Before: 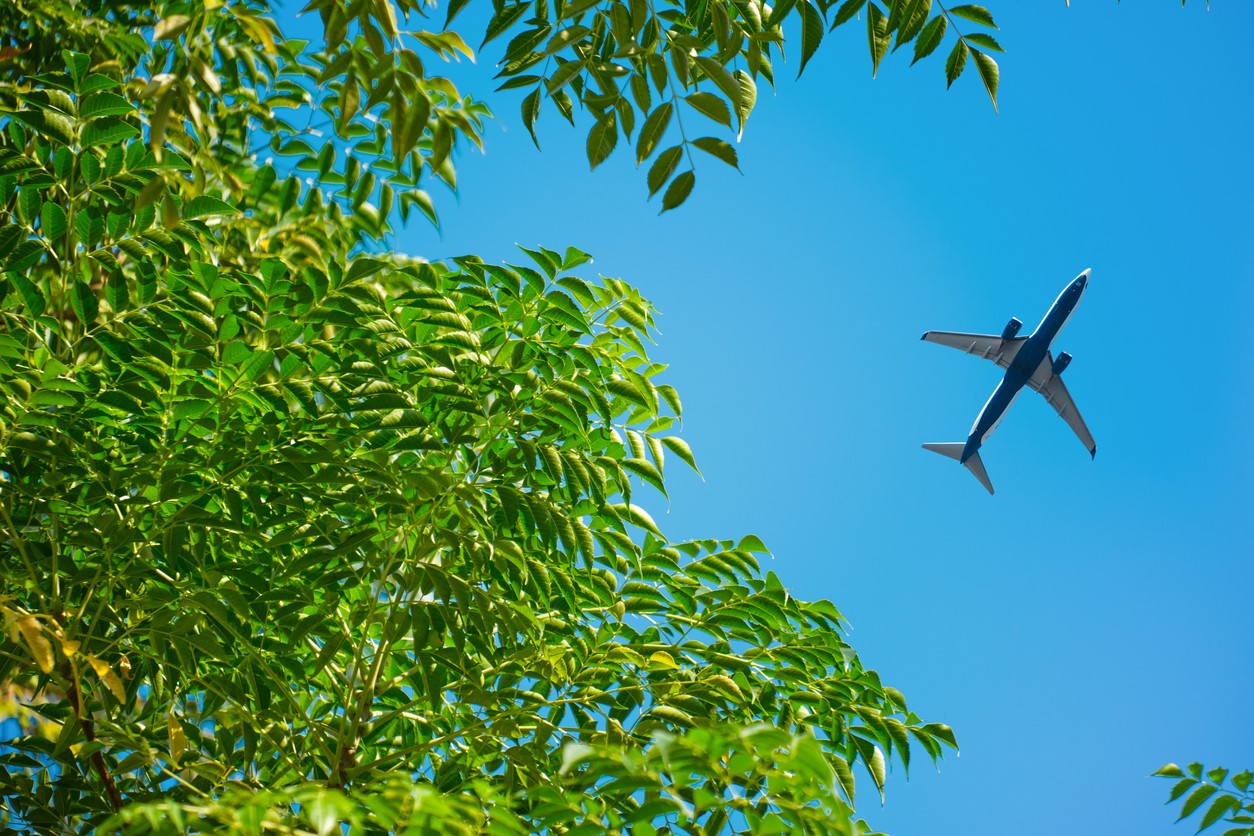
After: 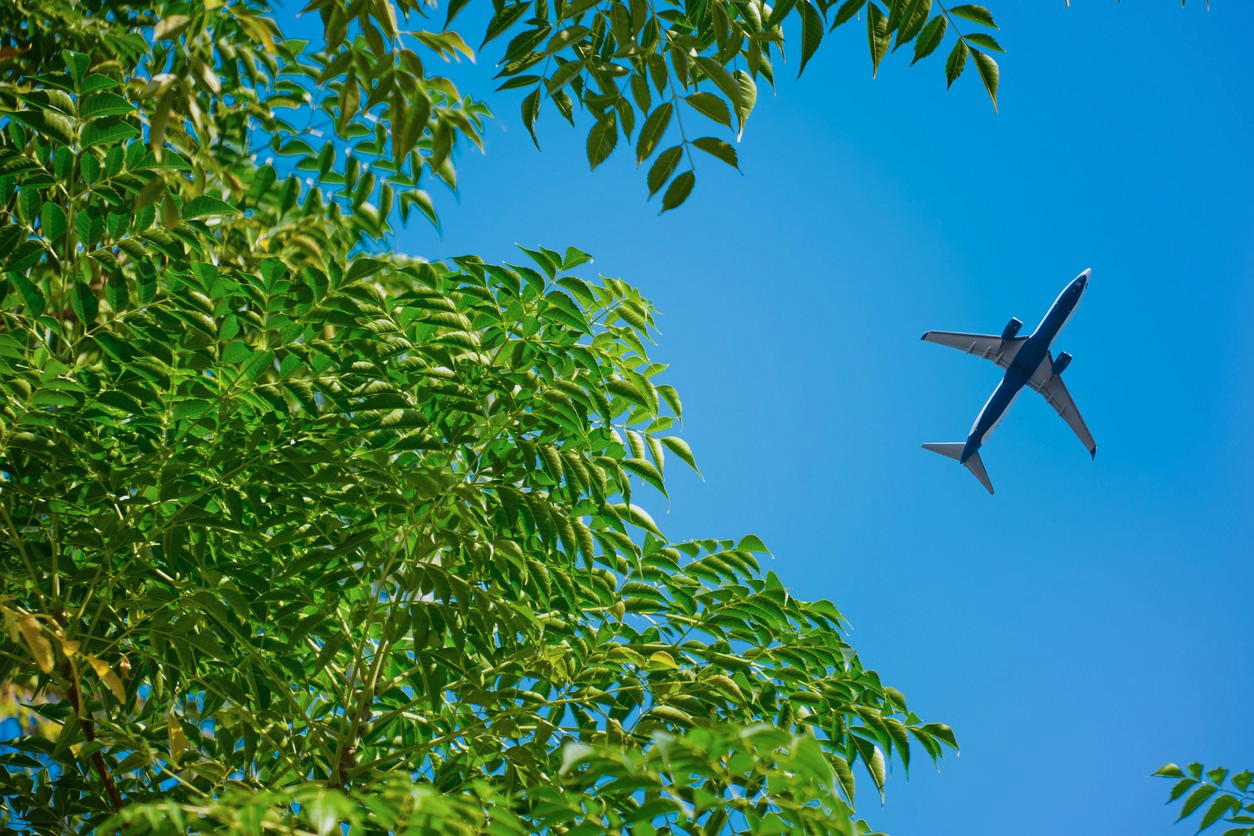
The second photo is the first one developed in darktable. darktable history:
exposure: exposure -0.324 EV, compensate exposure bias true, compensate highlight preservation false
color calibration: illuminant as shot in camera, x 0.358, y 0.373, temperature 4628.91 K
